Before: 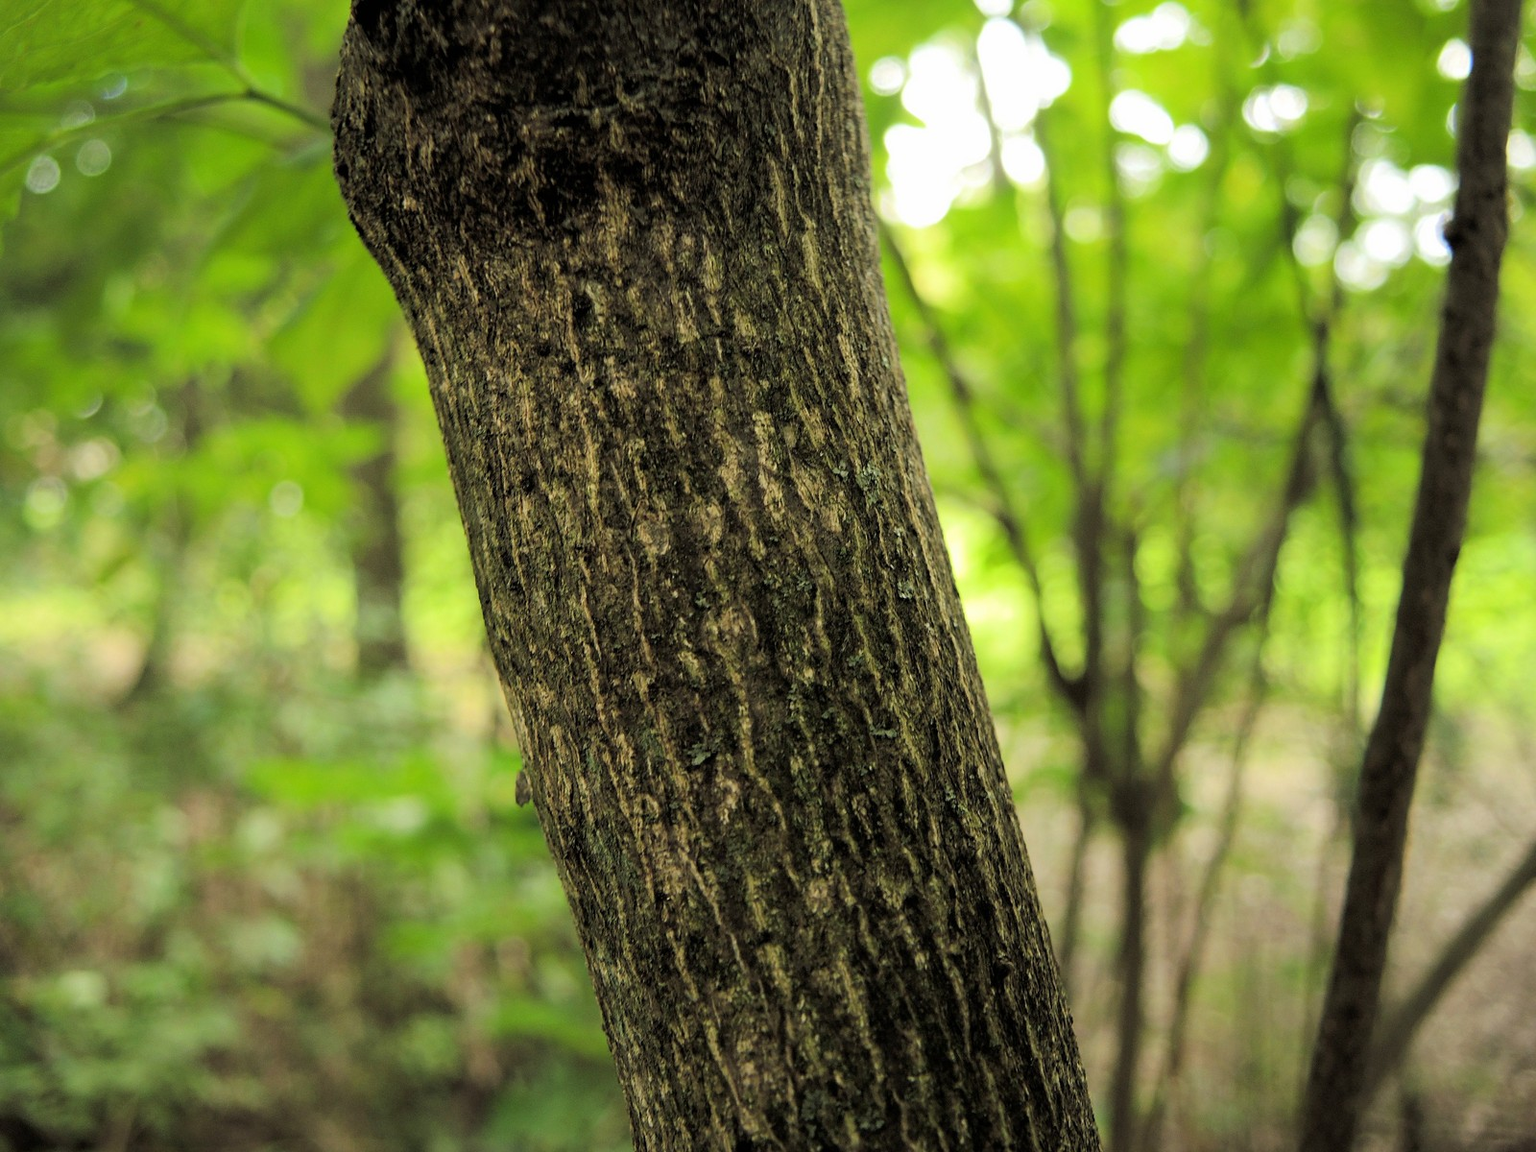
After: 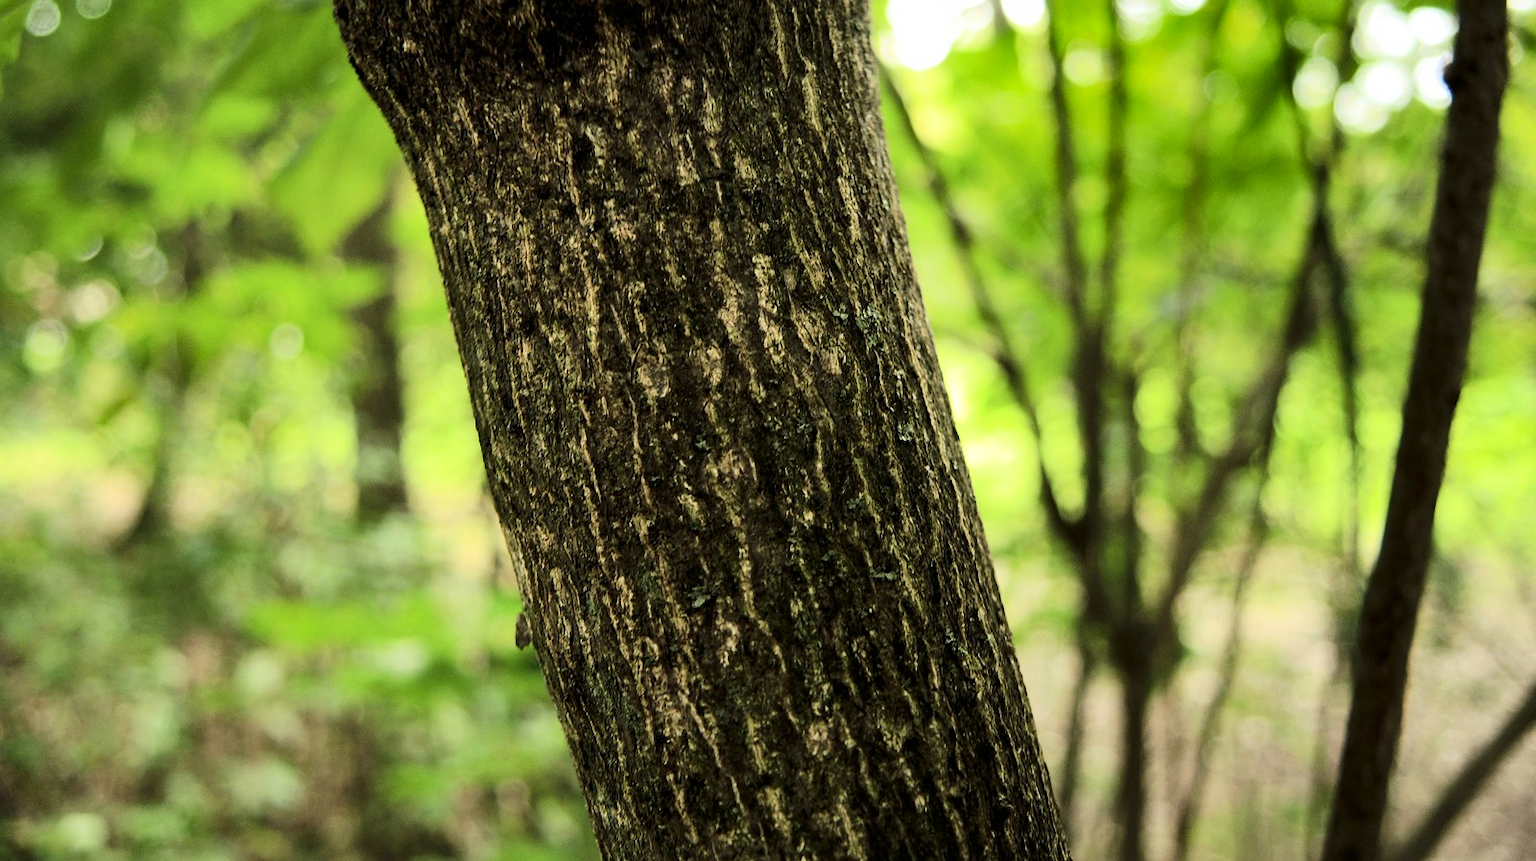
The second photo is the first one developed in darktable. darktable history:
contrast brightness saturation: contrast 0.292
shadows and highlights: radius 106.86, shadows 23.35, highlights -59.12, low approximation 0.01, soften with gaussian
crop: top 13.748%, bottom 11.463%
